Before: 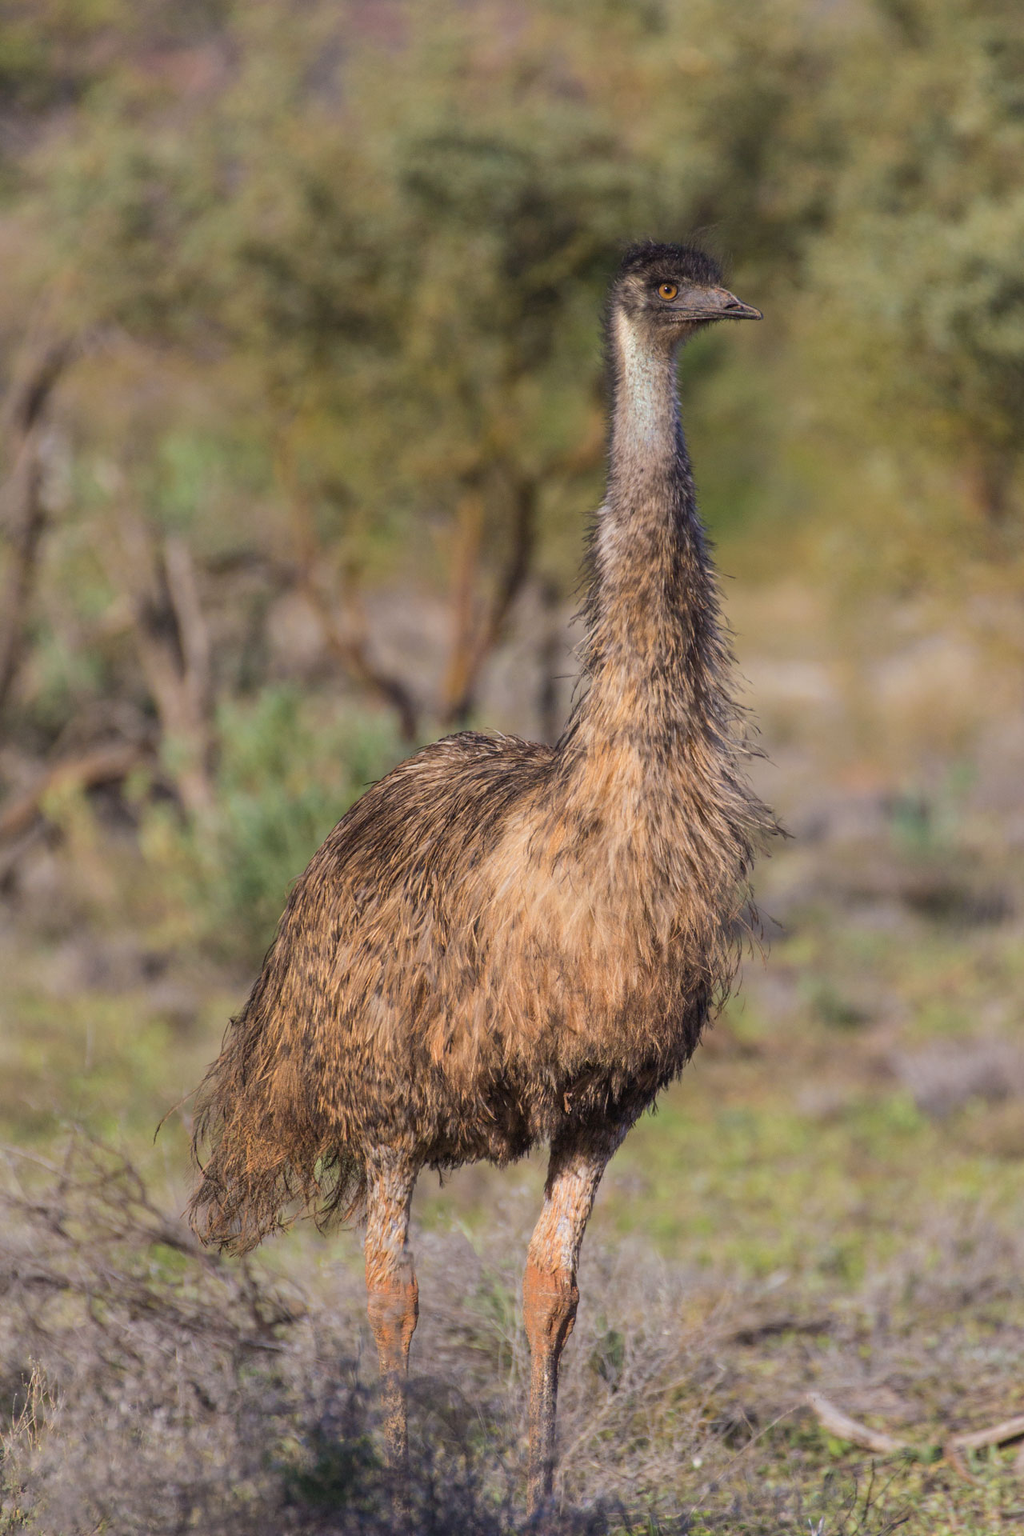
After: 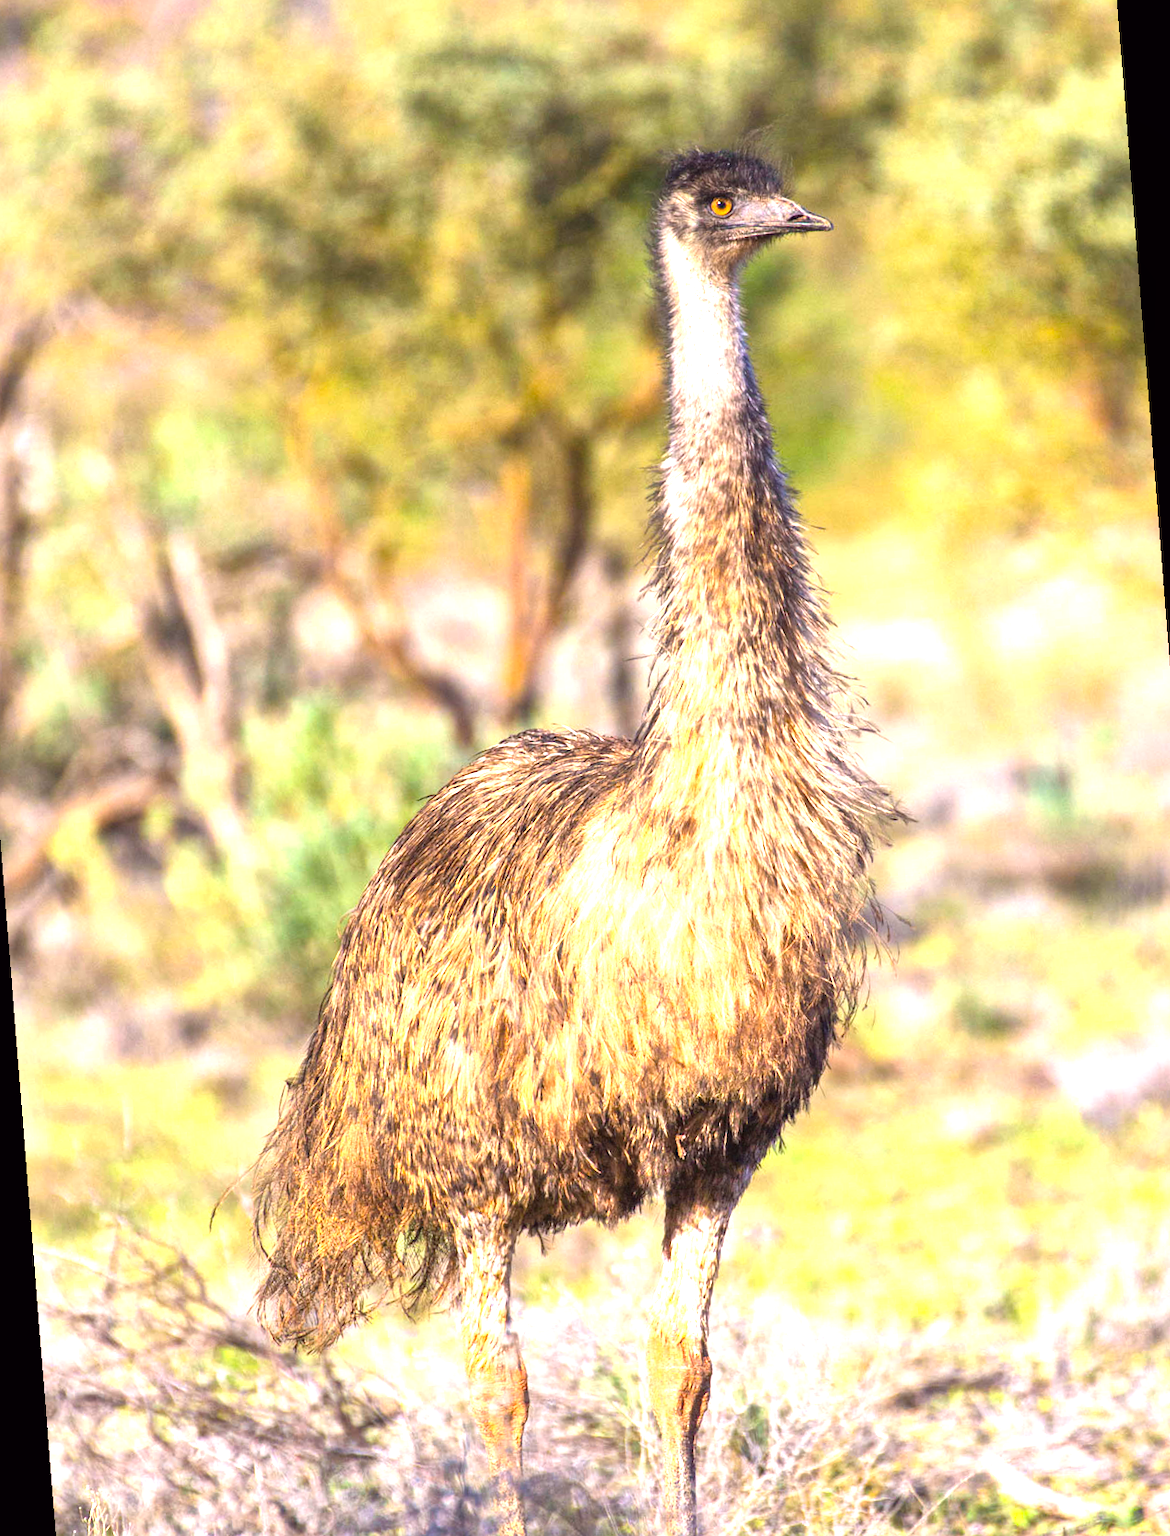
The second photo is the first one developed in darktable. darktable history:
rotate and perspective: rotation -4.57°, crop left 0.054, crop right 0.944, crop top 0.087, crop bottom 0.914
exposure: black level correction 0, exposure 1.6 EV, compensate exposure bias true, compensate highlight preservation false
local contrast: mode bilateral grid, contrast 20, coarseness 50, detail 130%, midtone range 0.2
tone equalizer: on, module defaults
color balance: lift [1, 1.001, 0.999, 1.001], gamma [1, 1.004, 1.007, 0.993], gain [1, 0.991, 0.987, 1.013], contrast 10%, output saturation 120%
